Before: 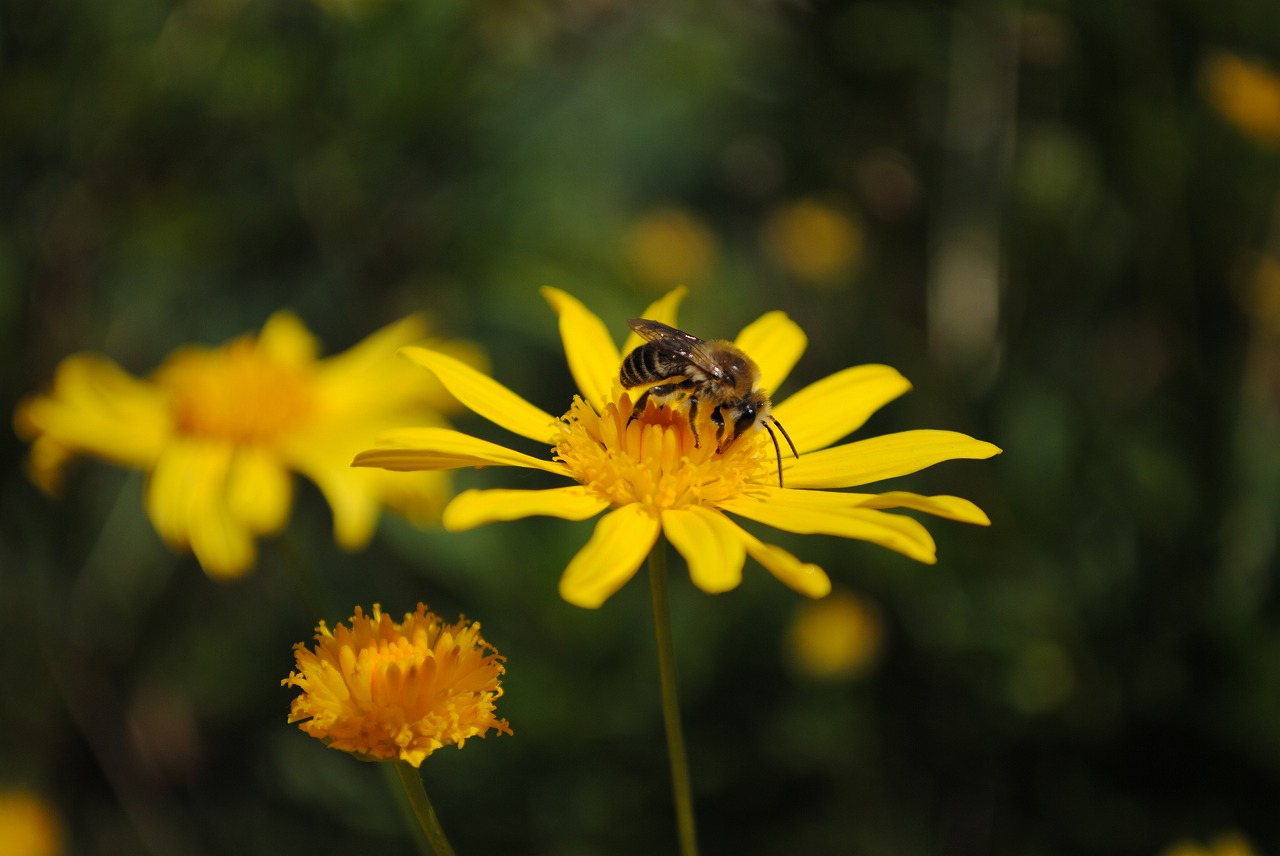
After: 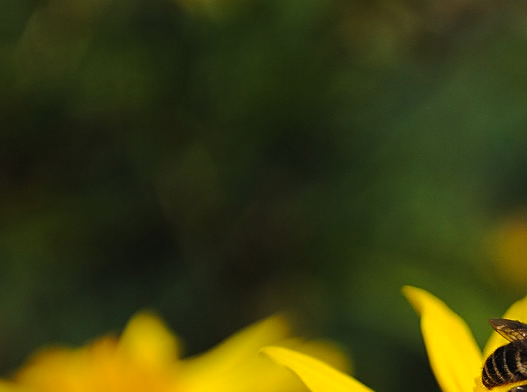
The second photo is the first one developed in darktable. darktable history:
crop and rotate: left 10.83%, top 0.087%, right 47.94%, bottom 54.019%
sharpen: on, module defaults
velvia: strength 21.4%
tone curve: curves: ch0 [(0, 0.021) (0.059, 0.053) (0.212, 0.18) (0.337, 0.304) (0.495, 0.505) (0.725, 0.731) (0.89, 0.919) (1, 1)]; ch1 [(0, 0) (0.094, 0.081) (0.285, 0.299) (0.413, 0.43) (0.479, 0.475) (0.54, 0.55) (0.615, 0.65) (0.683, 0.688) (1, 1)]; ch2 [(0, 0) (0.257, 0.217) (0.434, 0.434) (0.498, 0.507) (0.599, 0.578) (1, 1)], preserve colors none
